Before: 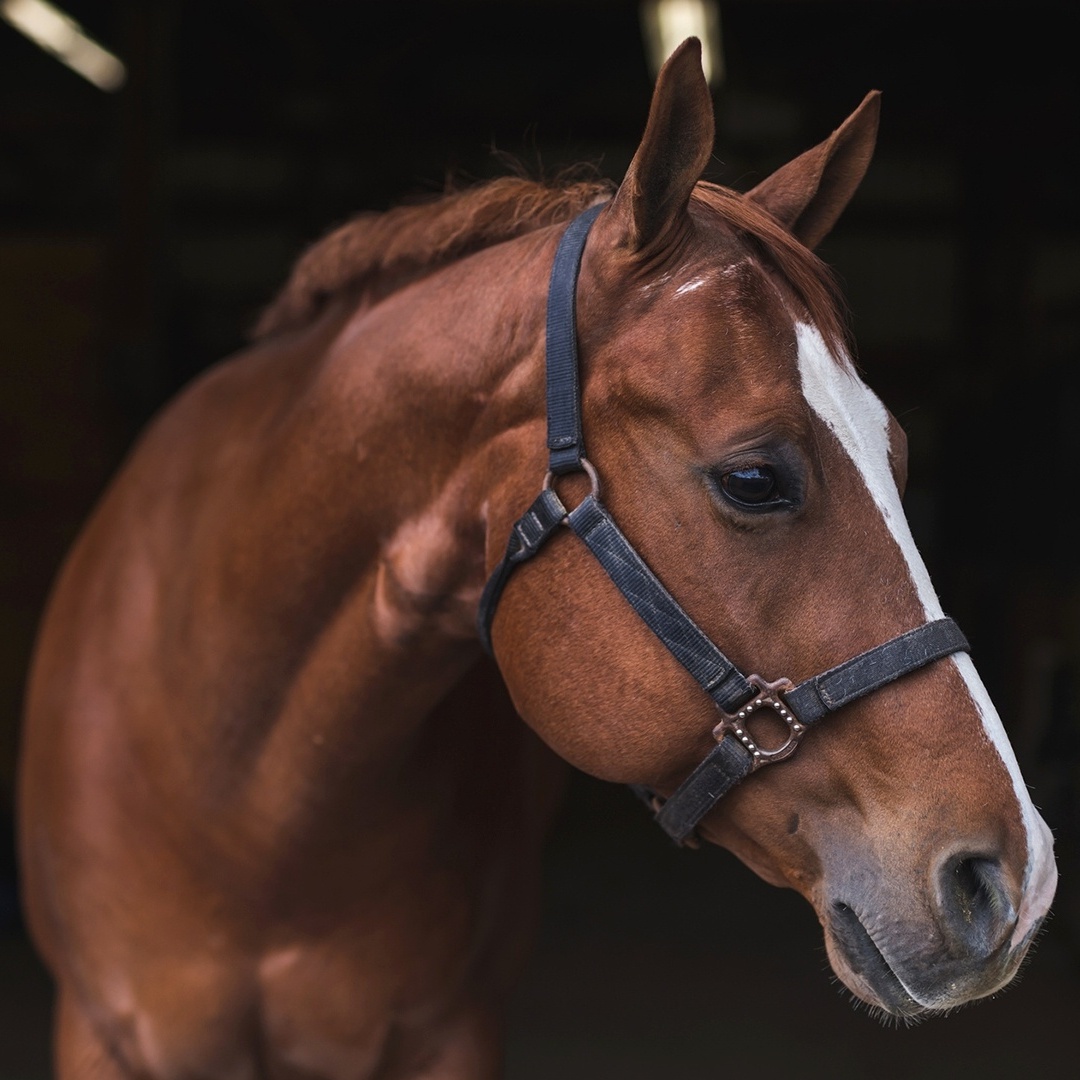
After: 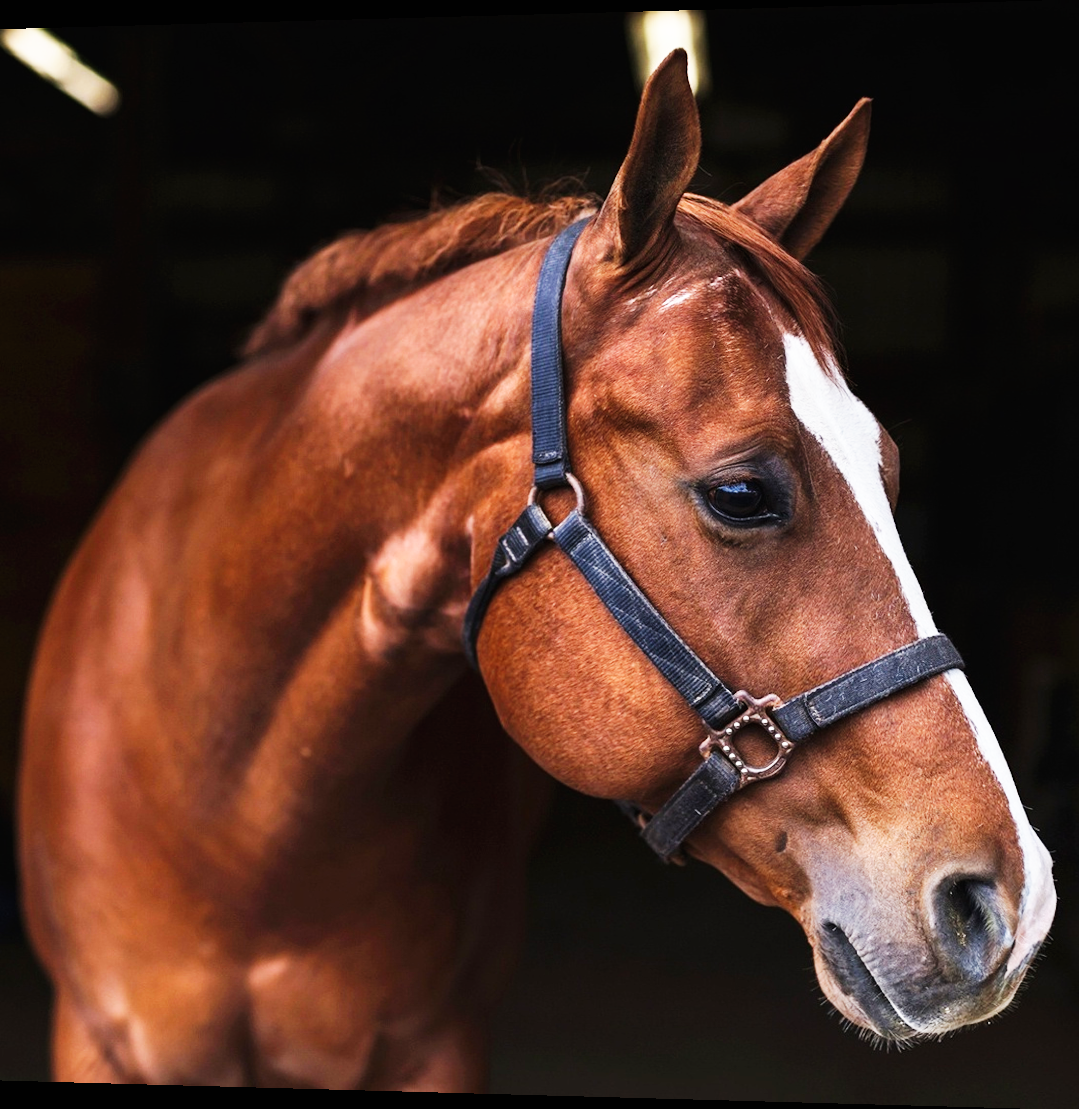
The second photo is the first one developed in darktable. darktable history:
base curve: curves: ch0 [(0, 0) (0.007, 0.004) (0.027, 0.03) (0.046, 0.07) (0.207, 0.54) (0.442, 0.872) (0.673, 0.972) (1, 1)], preserve colors none
rotate and perspective: lens shift (horizontal) -0.055, automatic cropping off
